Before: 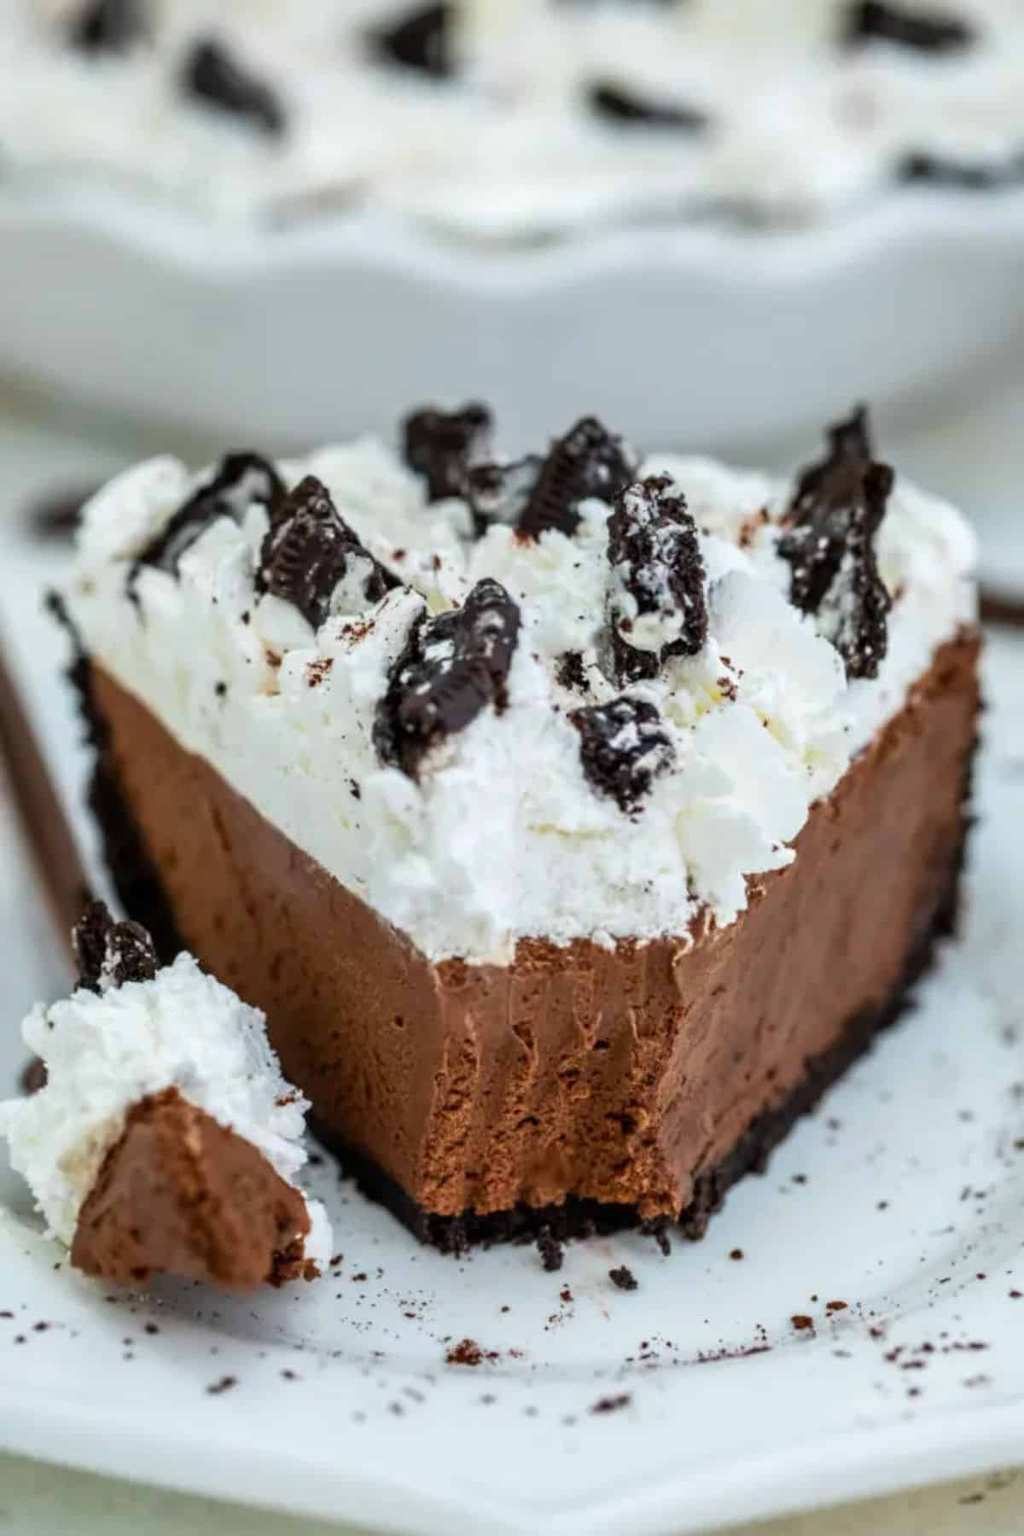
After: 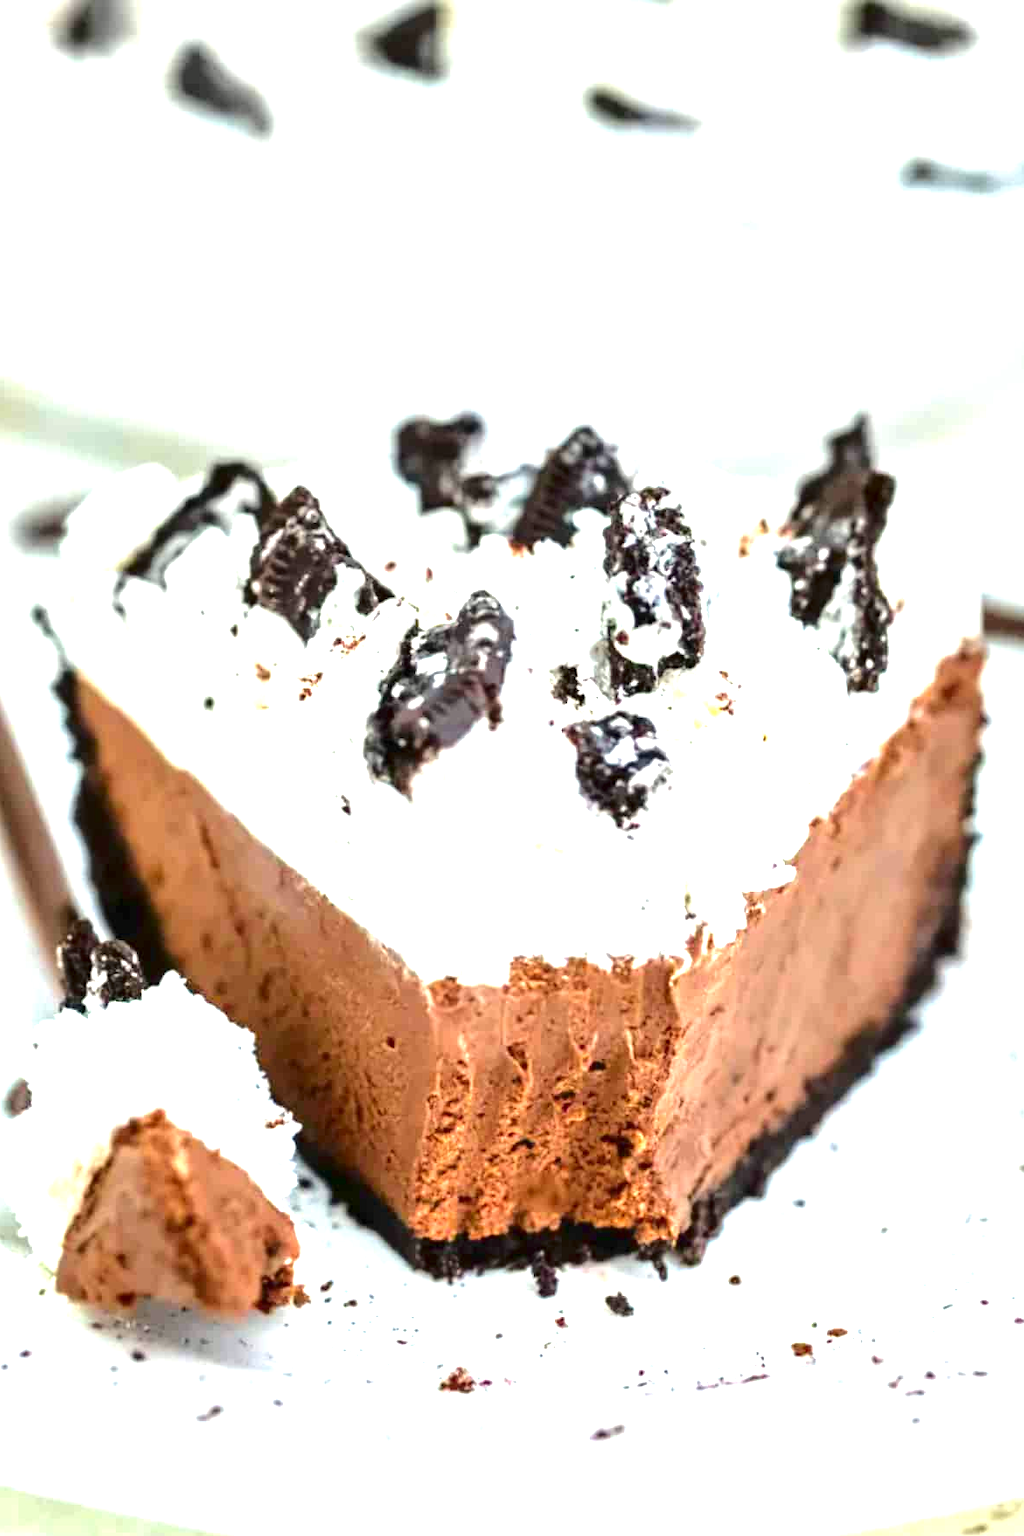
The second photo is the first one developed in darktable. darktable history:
exposure: black level correction 0, exposure 1.916 EV, compensate highlight preservation false
crop: left 1.664%, right 0.271%, bottom 1.998%
tone curve: curves: ch0 [(0, 0) (0.003, 0.002) (0.011, 0.009) (0.025, 0.02) (0.044, 0.034) (0.069, 0.046) (0.1, 0.062) (0.136, 0.083) (0.177, 0.119) (0.224, 0.162) (0.277, 0.216) (0.335, 0.282) (0.399, 0.365) (0.468, 0.457) (0.543, 0.541) (0.623, 0.624) (0.709, 0.713) (0.801, 0.797) (0.898, 0.889) (1, 1)], color space Lab, independent channels
color calibration: output R [0.994, 0.059, -0.119, 0], output G [-0.036, 1.09, -0.119, 0], output B [0.078, -0.108, 0.961, 0], gray › normalize channels true, illuminant same as pipeline (D50), x 0.347, y 0.359, temperature 5002.42 K, gamut compression 0.02
